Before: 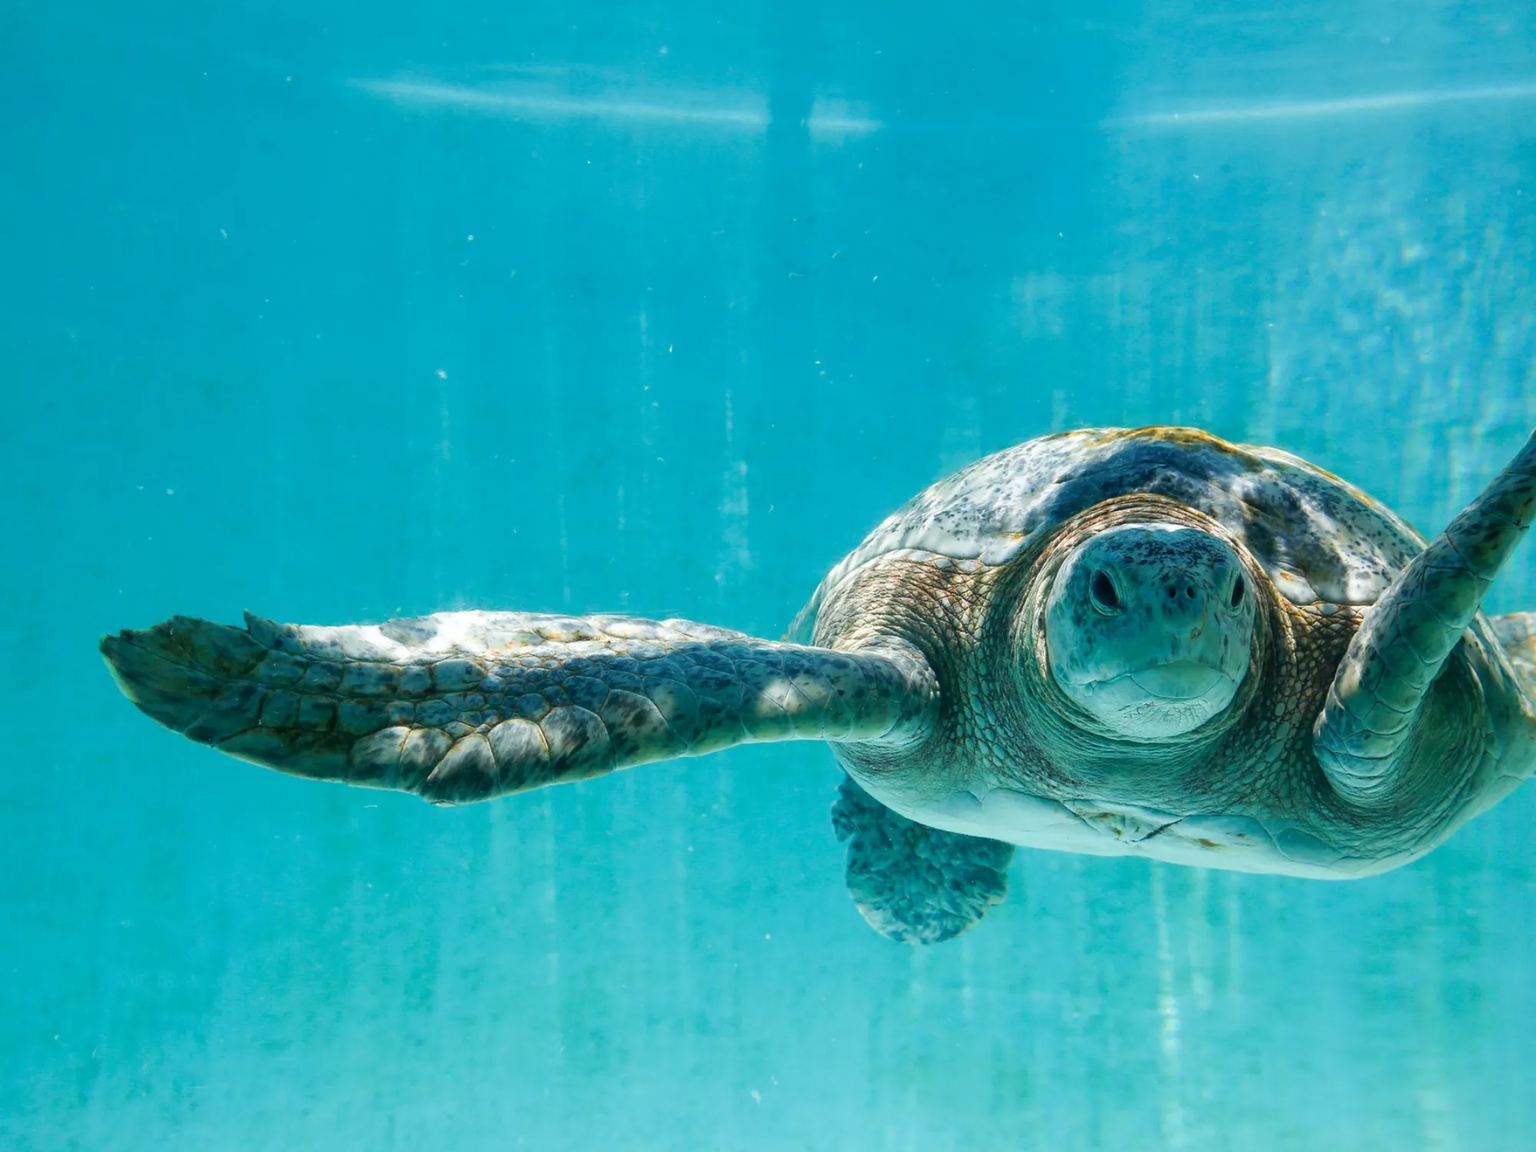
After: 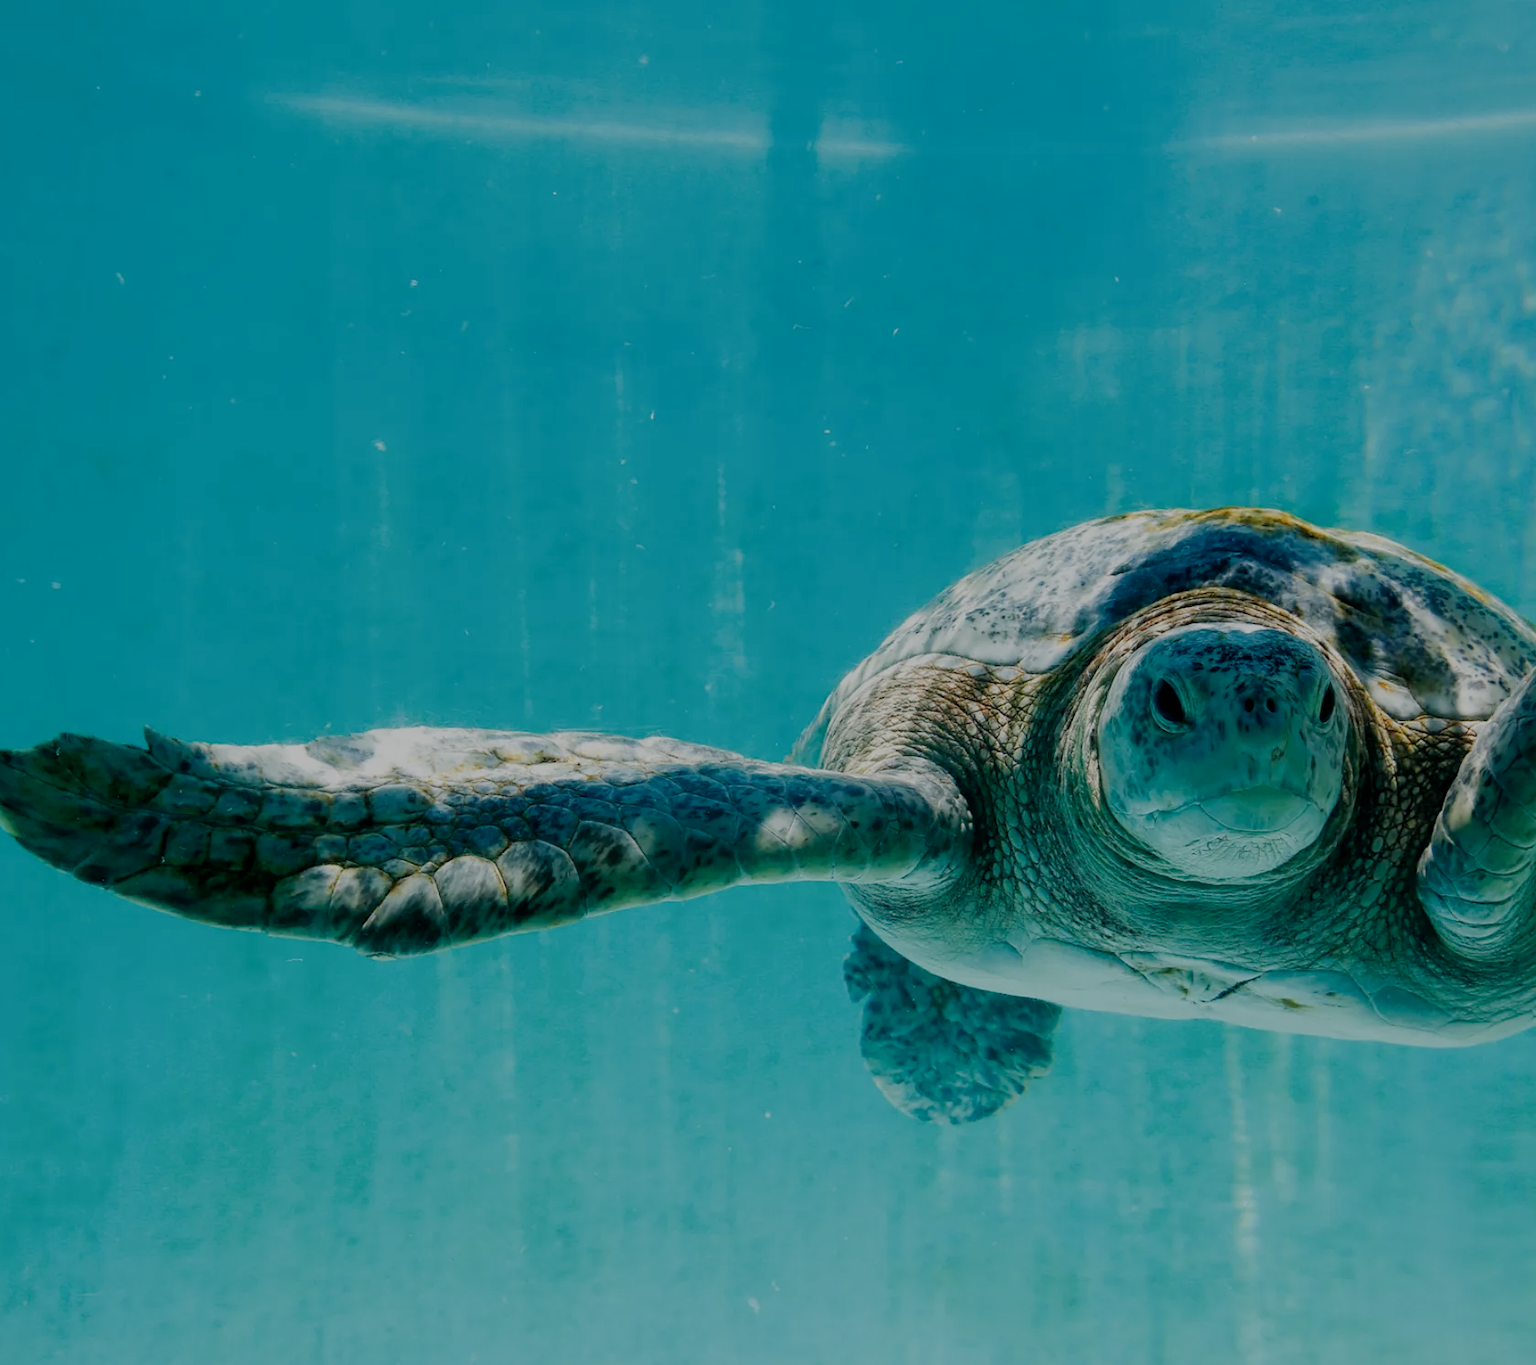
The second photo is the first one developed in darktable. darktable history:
crop: left 8.026%, right 7.374%
filmic rgb: middle gray luminance 30%, black relative exposure -9 EV, white relative exposure 7 EV, threshold 6 EV, target black luminance 0%, hardness 2.94, latitude 2.04%, contrast 0.963, highlights saturation mix 5%, shadows ↔ highlights balance 12.16%, add noise in highlights 0, preserve chrominance no, color science v3 (2019), use custom middle-gray values true, iterations of high-quality reconstruction 0, contrast in highlights soft, enable highlight reconstruction true
